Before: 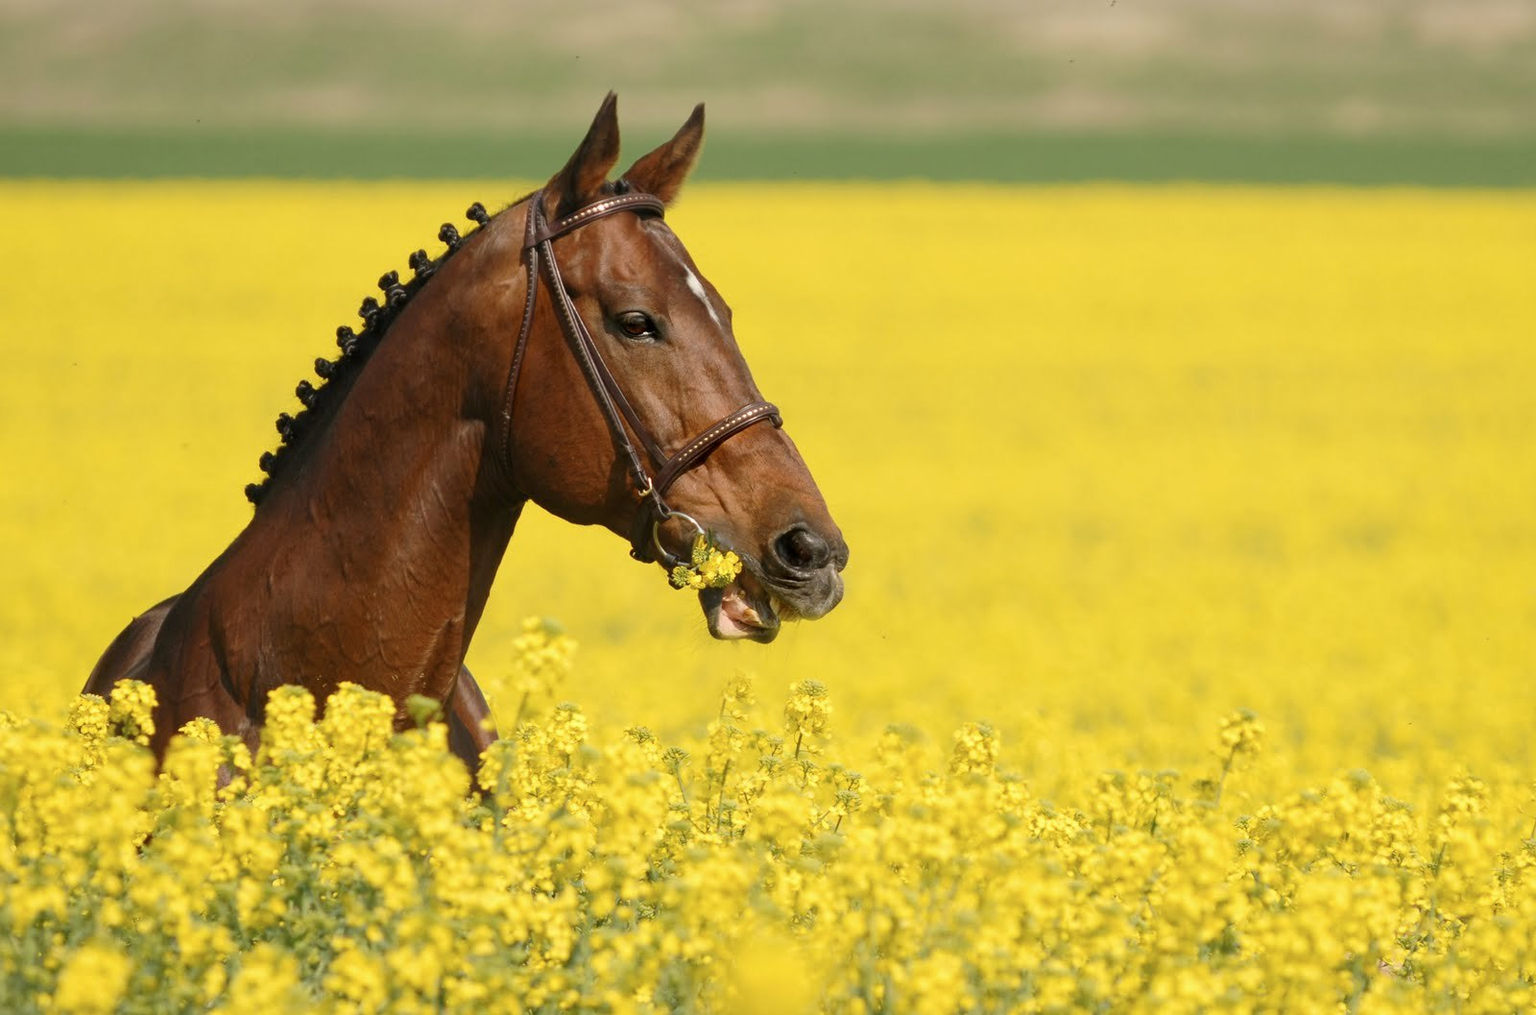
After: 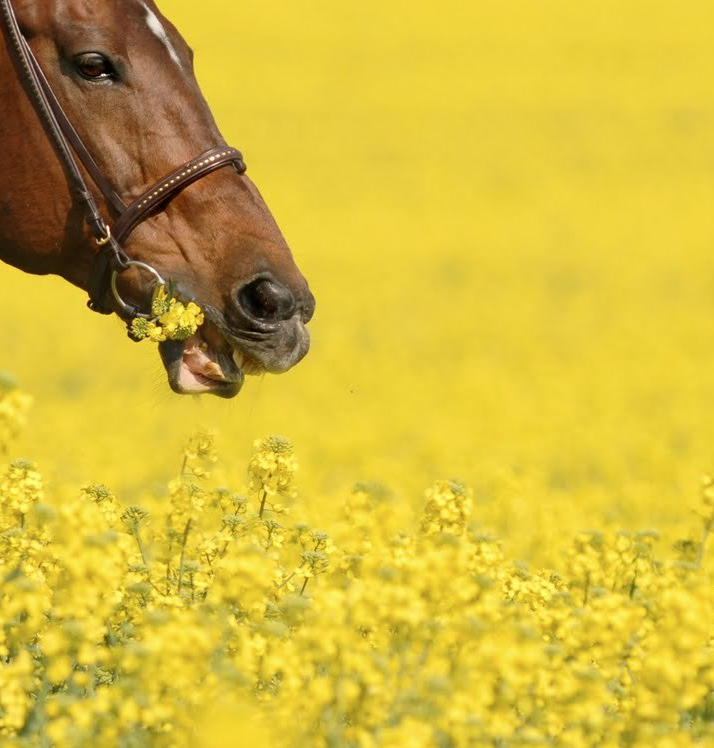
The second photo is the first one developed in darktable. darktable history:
crop: left 35.62%, top 25.817%, right 19.74%, bottom 3.378%
